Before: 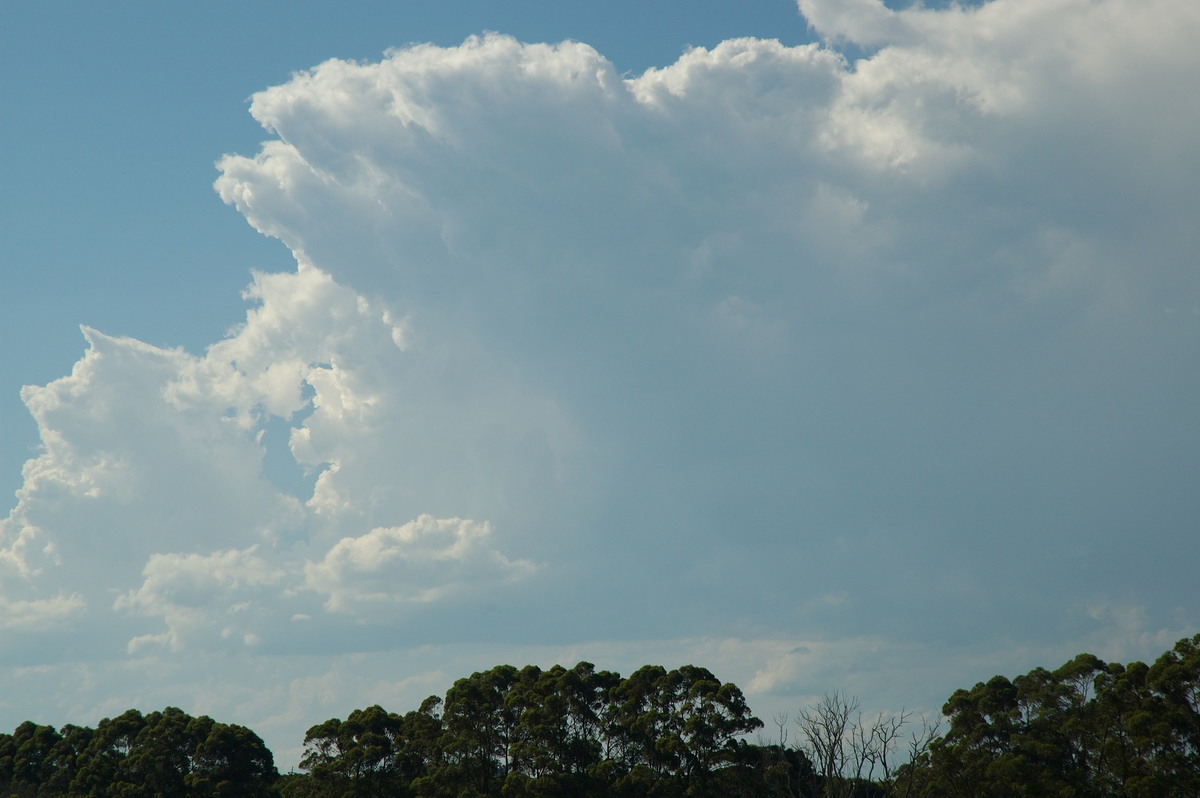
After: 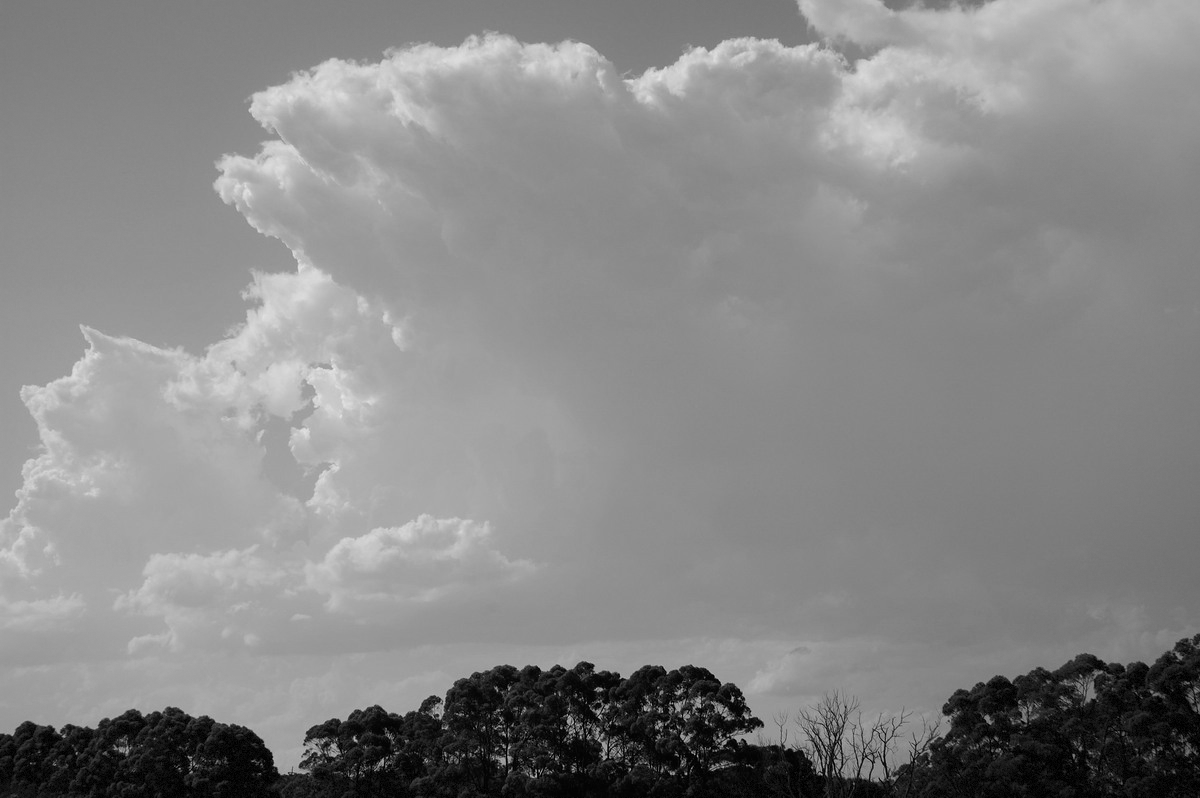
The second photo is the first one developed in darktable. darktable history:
vignetting: fall-off start 85%, fall-off radius 80%, brightness -0.182, saturation -0.3, width/height ratio 1.219, dithering 8-bit output, unbound false
color calibration: illuminant as shot in camera, x 0.358, y 0.373, temperature 4628.91 K
monochrome: a 0, b 0, size 0.5, highlights 0.57
